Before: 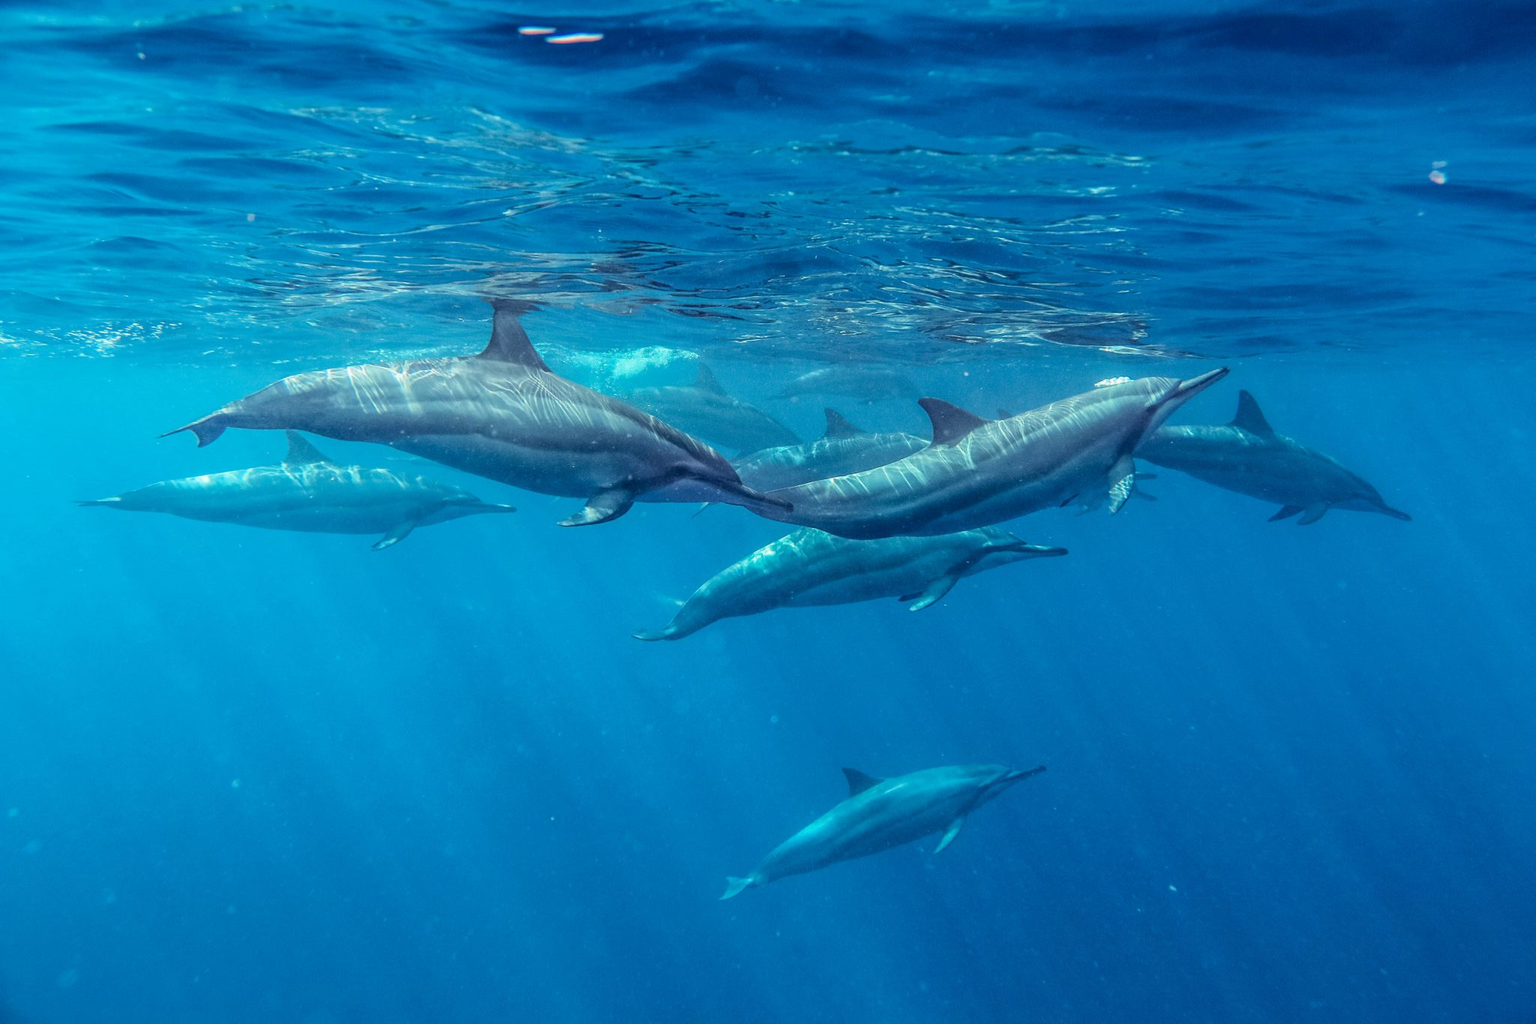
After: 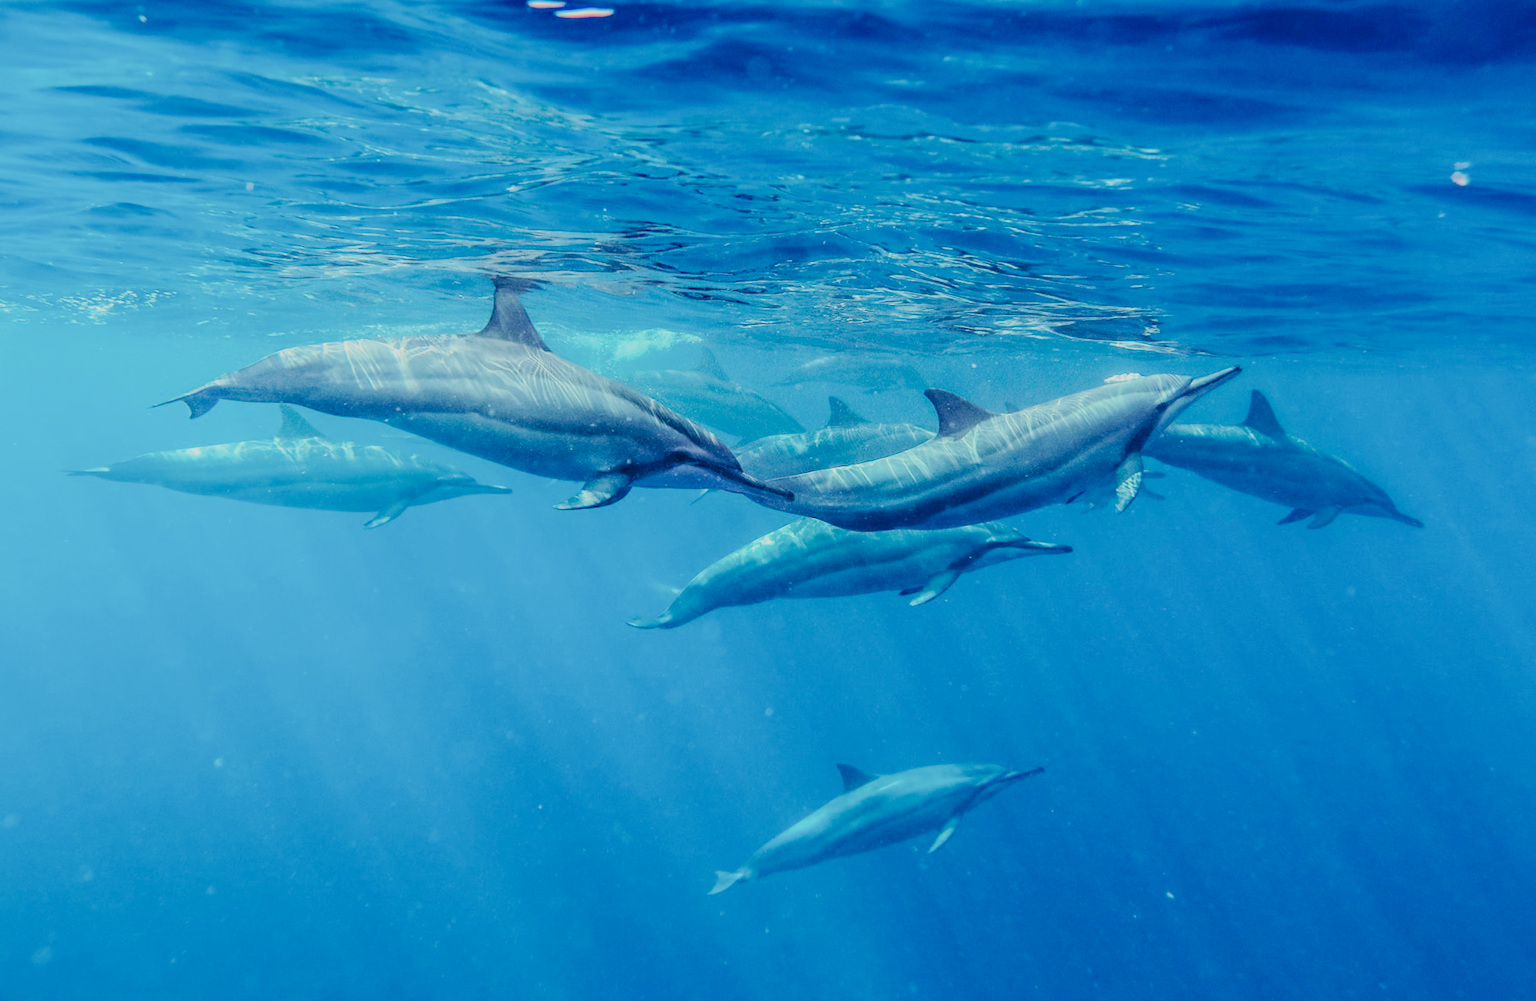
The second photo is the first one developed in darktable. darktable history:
tone curve: curves: ch0 [(0, 0) (0.003, 0.044) (0.011, 0.045) (0.025, 0.048) (0.044, 0.051) (0.069, 0.065) (0.1, 0.08) (0.136, 0.108) (0.177, 0.152) (0.224, 0.216) (0.277, 0.305) (0.335, 0.392) (0.399, 0.481) (0.468, 0.579) (0.543, 0.658) (0.623, 0.729) (0.709, 0.8) (0.801, 0.867) (0.898, 0.93) (1, 1)], preserve colors none
rotate and perspective: rotation 1.57°, crop left 0.018, crop right 0.982, crop top 0.039, crop bottom 0.961
filmic rgb: black relative exposure -6.15 EV, white relative exposure 6.96 EV, hardness 2.23, color science v6 (2022)
